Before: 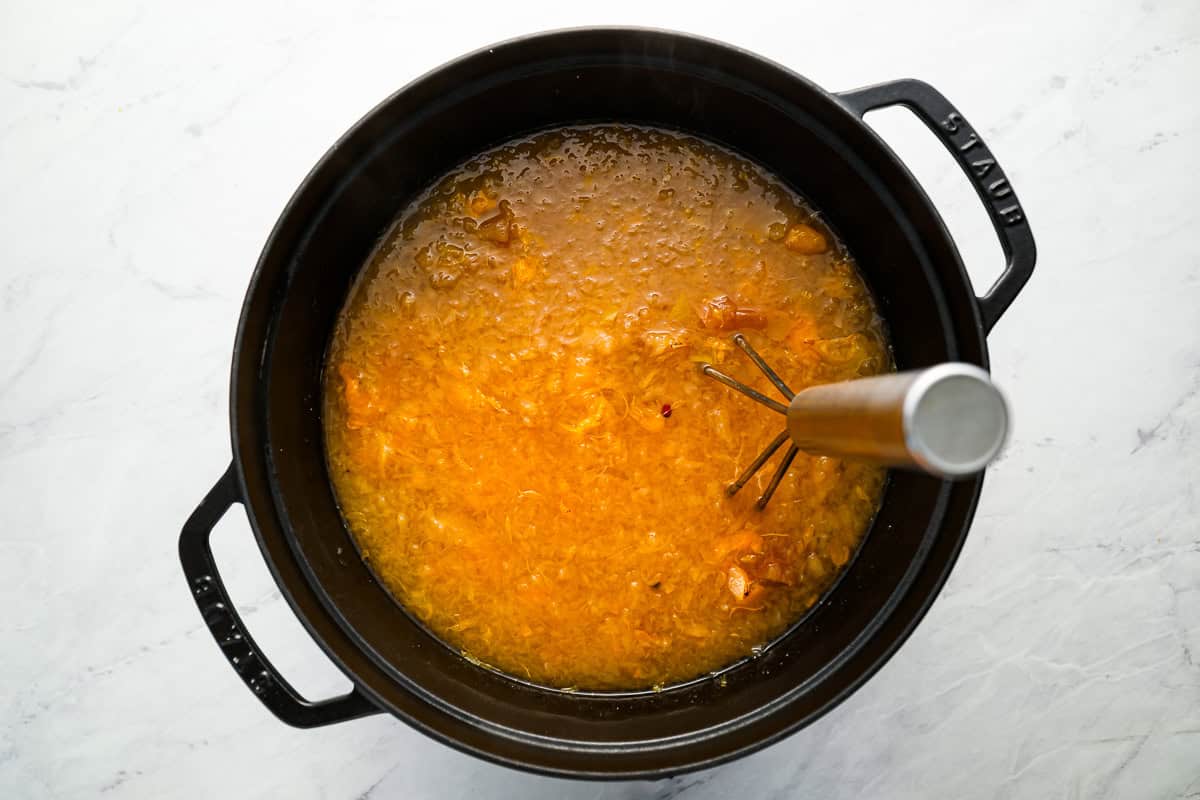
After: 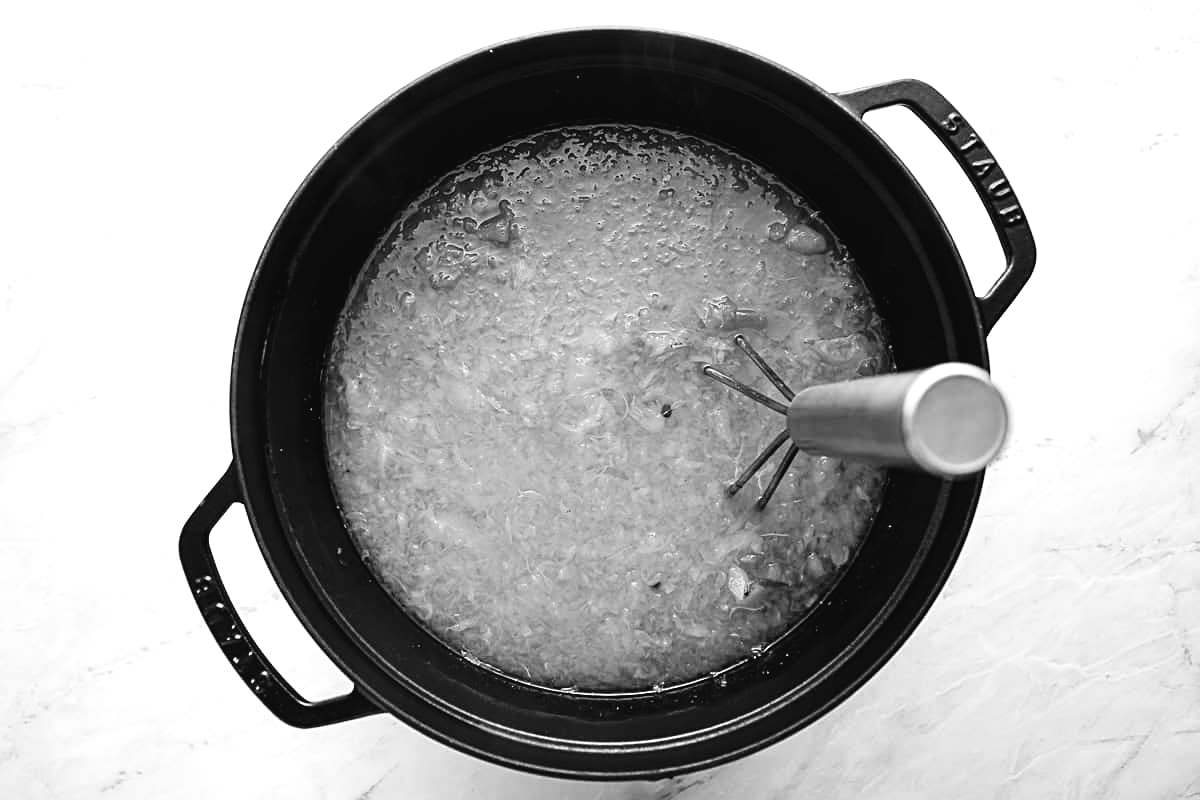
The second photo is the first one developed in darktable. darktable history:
monochrome: size 1
sharpen: on, module defaults
color balance rgb: shadows lift › luminance -10%, shadows lift › chroma 1%, shadows lift › hue 113°, power › luminance -15%, highlights gain › chroma 0.2%, highlights gain › hue 333°, global offset › luminance 0.5%, perceptual saturation grading › global saturation 20%, perceptual saturation grading › highlights -50%, perceptual saturation grading › shadows 25%, contrast -10%
exposure: exposure 0.6 EV, compensate highlight preservation false
tone curve: curves: ch0 [(0, 0) (0.003, 0.031) (0.011, 0.031) (0.025, 0.03) (0.044, 0.035) (0.069, 0.054) (0.1, 0.081) (0.136, 0.11) (0.177, 0.147) (0.224, 0.209) (0.277, 0.283) (0.335, 0.369) (0.399, 0.44) (0.468, 0.517) (0.543, 0.601) (0.623, 0.684) (0.709, 0.766) (0.801, 0.846) (0.898, 0.927) (1, 1)], preserve colors none
